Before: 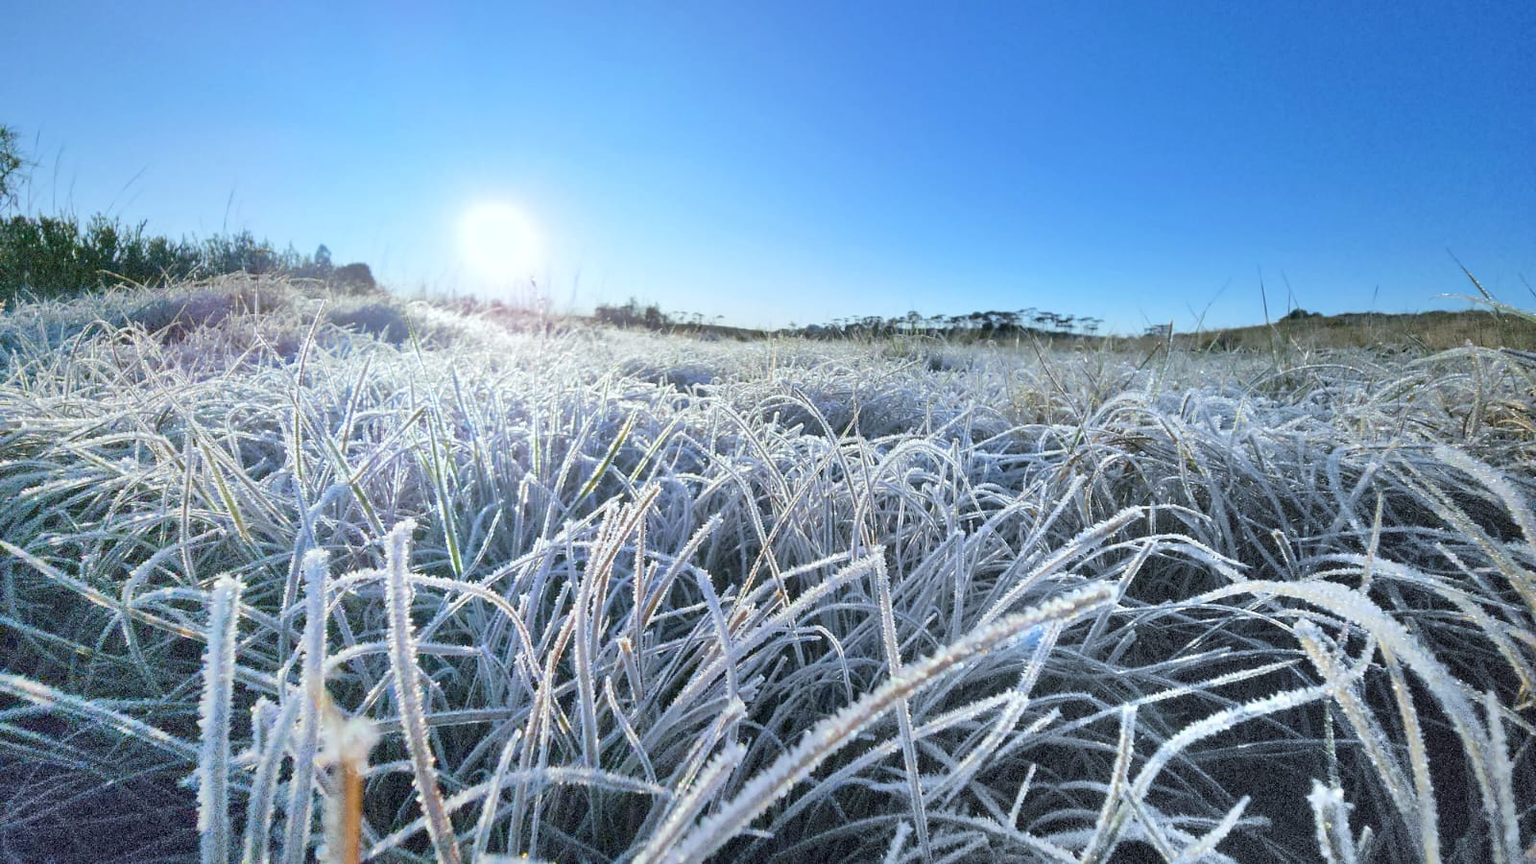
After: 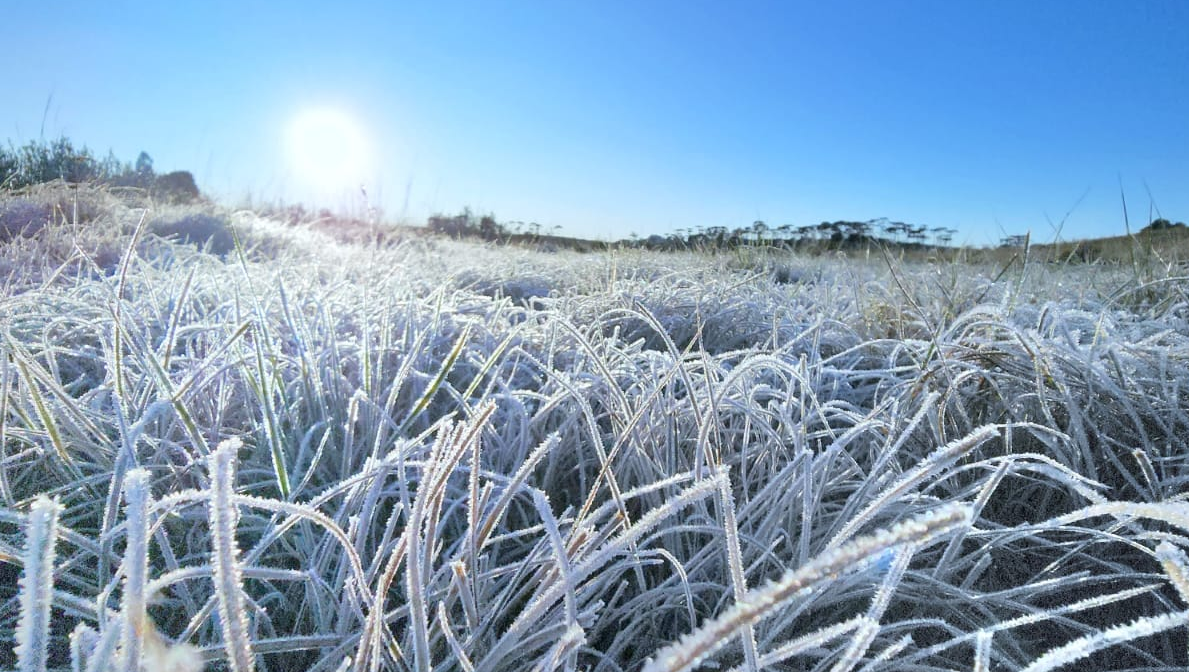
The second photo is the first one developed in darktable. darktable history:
crop and rotate: left 12.05%, top 11.475%, right 13.626%, bottom 13.782%
